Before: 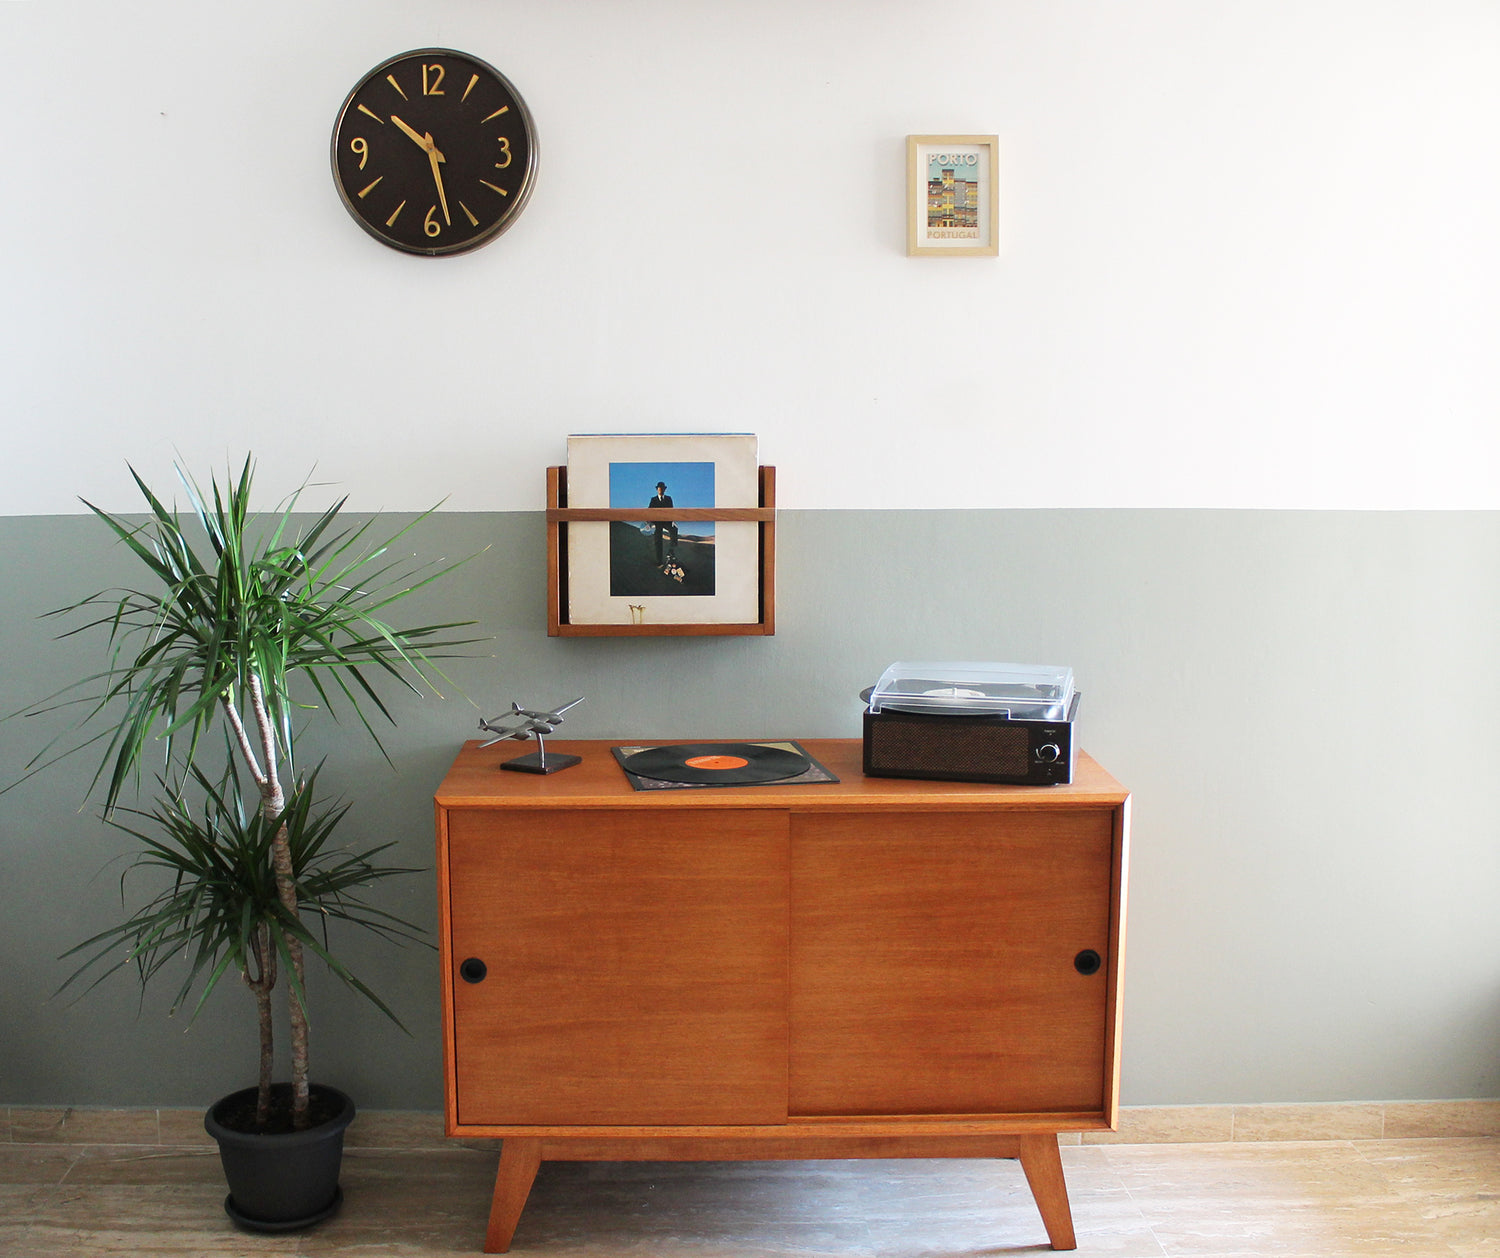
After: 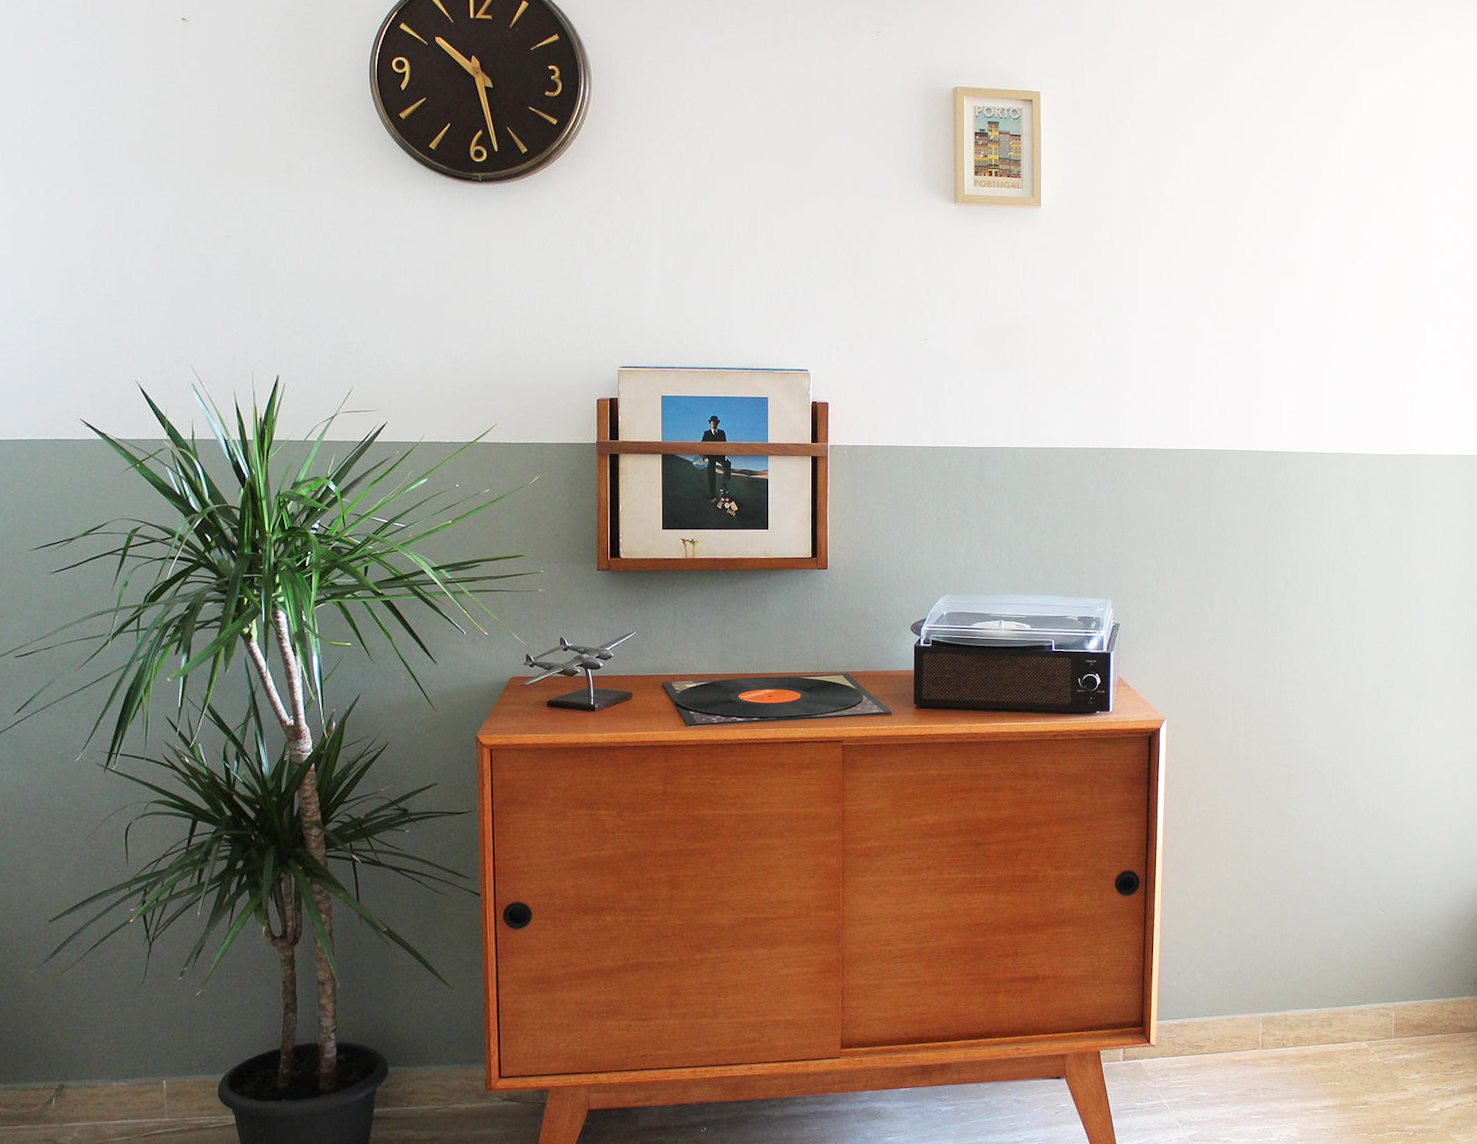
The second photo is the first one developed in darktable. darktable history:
rgb levels: preserve colors max RGB
rotate and perspective: rotation -0.013°, lens shift (vertical) -0.027, lens shift (horizontal) 0.178, crop left 0.016, crop right 0.989, crop top 0.082, crop bottom 0.918
